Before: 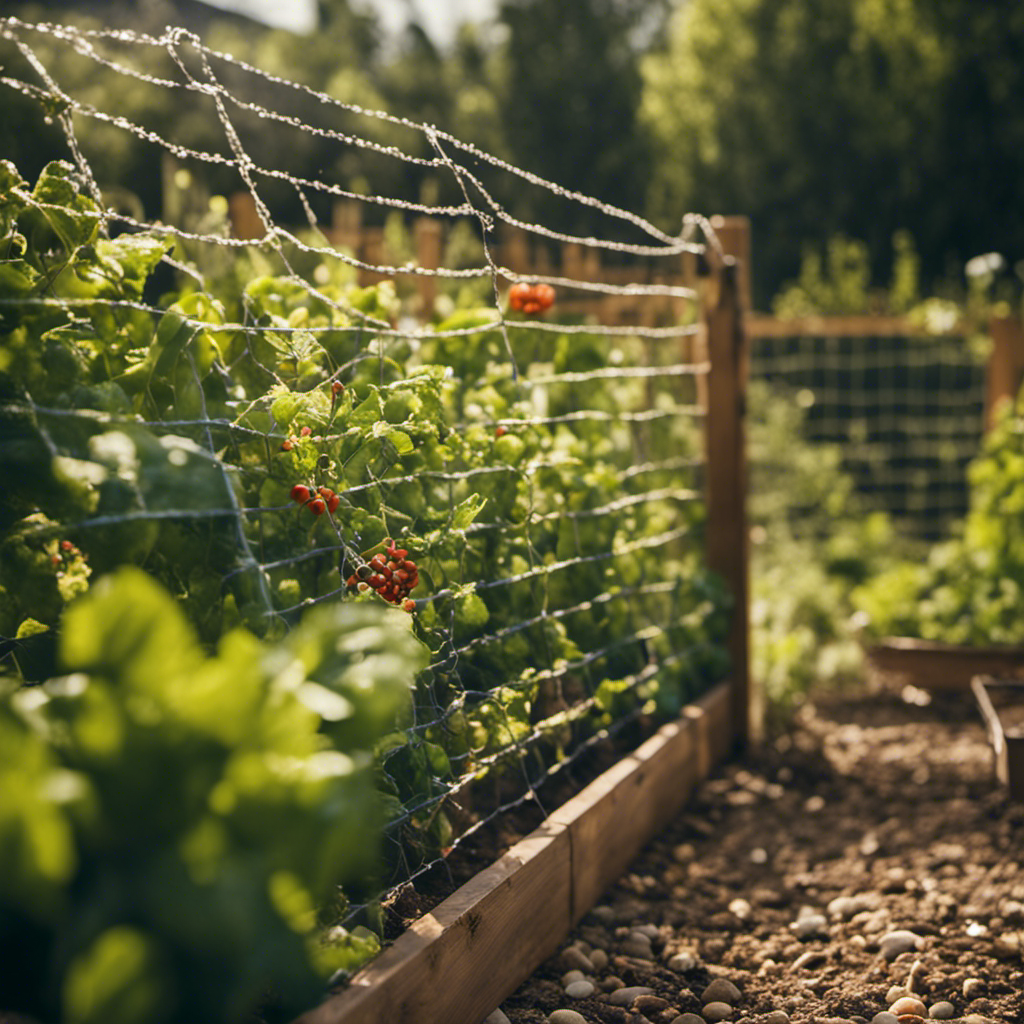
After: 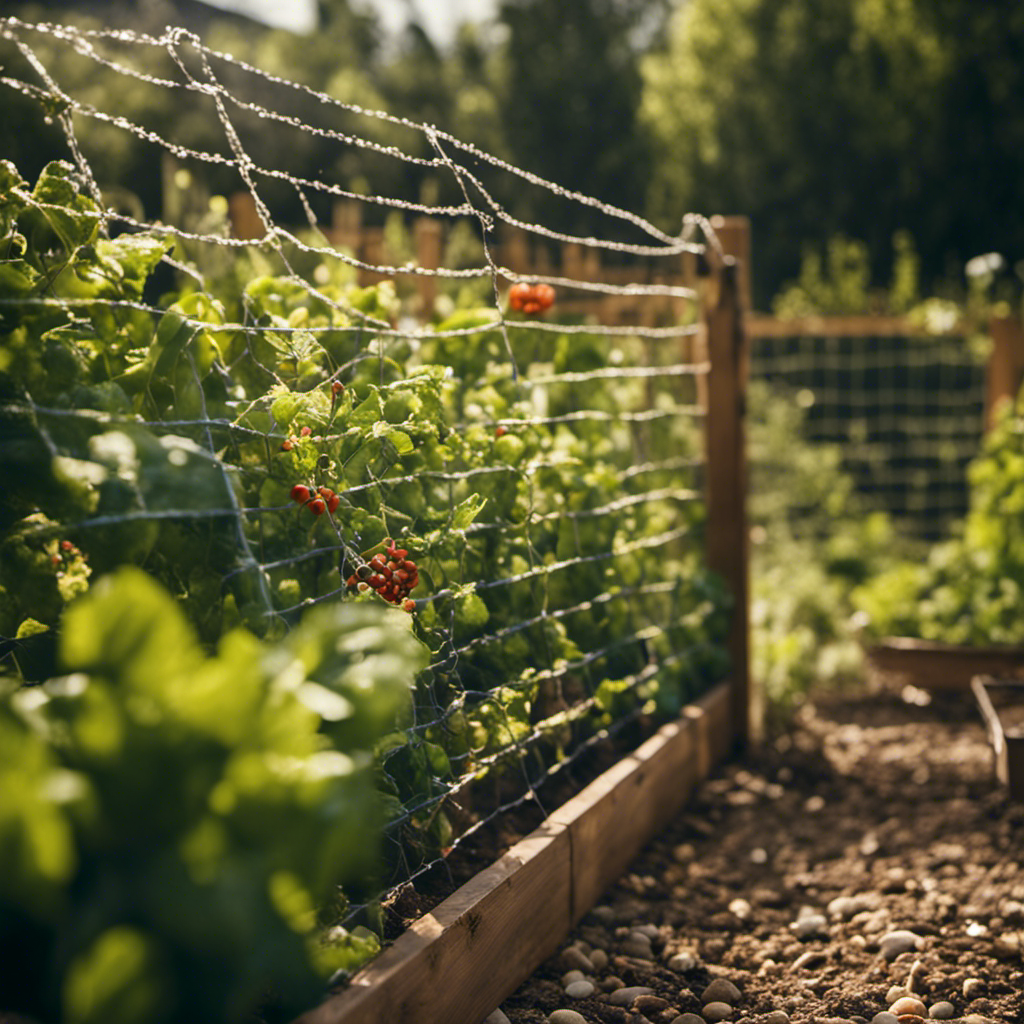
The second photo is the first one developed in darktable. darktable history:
shadows and highlights: shadows -28.22, highlights 30.64
base curve: curves: ch0 [(0, 0) (0.472, 0.455) (1, 1)], preserve colors none
